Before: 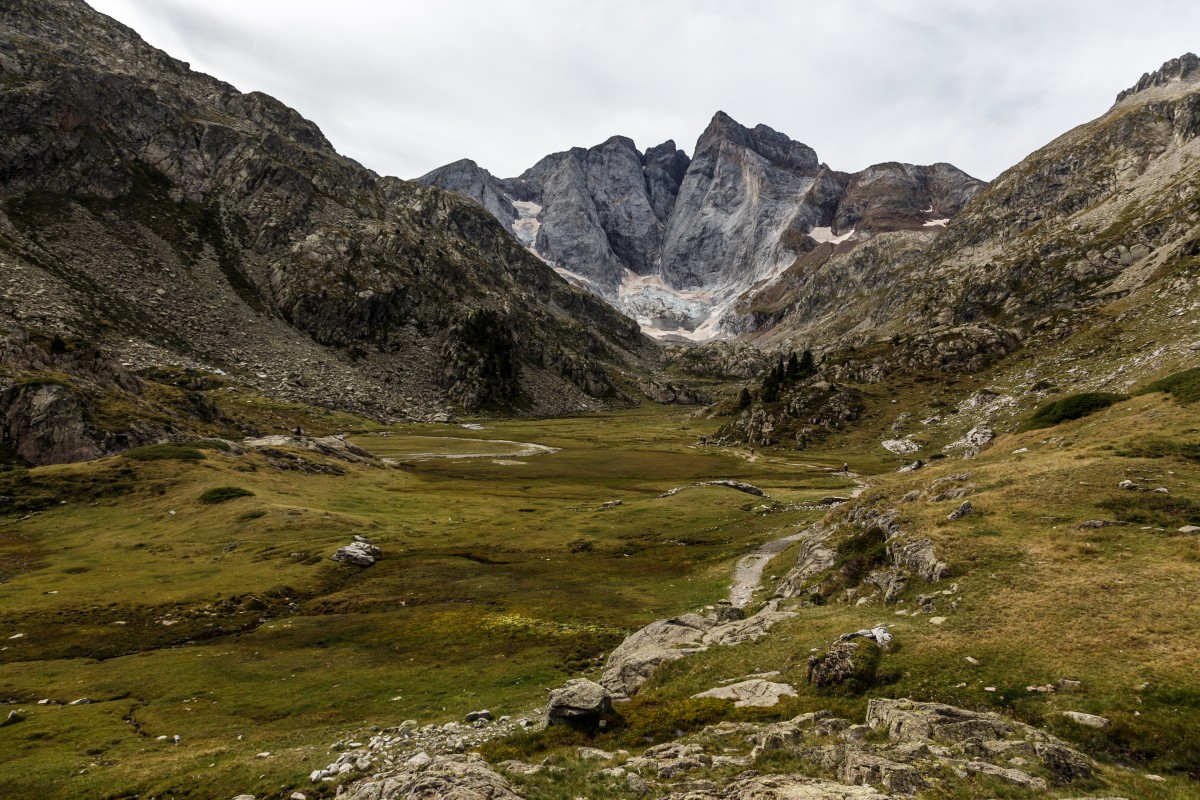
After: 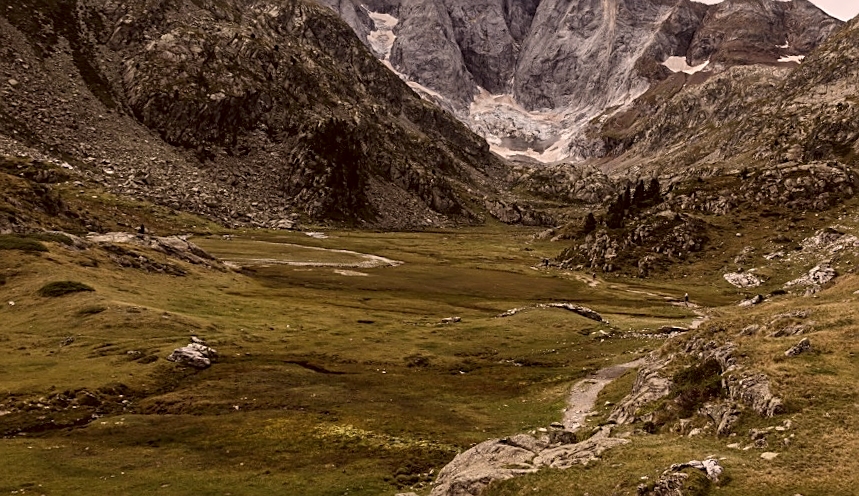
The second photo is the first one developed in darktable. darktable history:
color correction: highlights a* 10.21, highlights b* 9.79, shadows a* 8.61, shadows b* 7.88, saturation 0.8
sharpen: on, module defaults
crop and rotate: angle -3.37°, left 9.79%, top 20.73%, right 12.42%, bottom 11.82%
